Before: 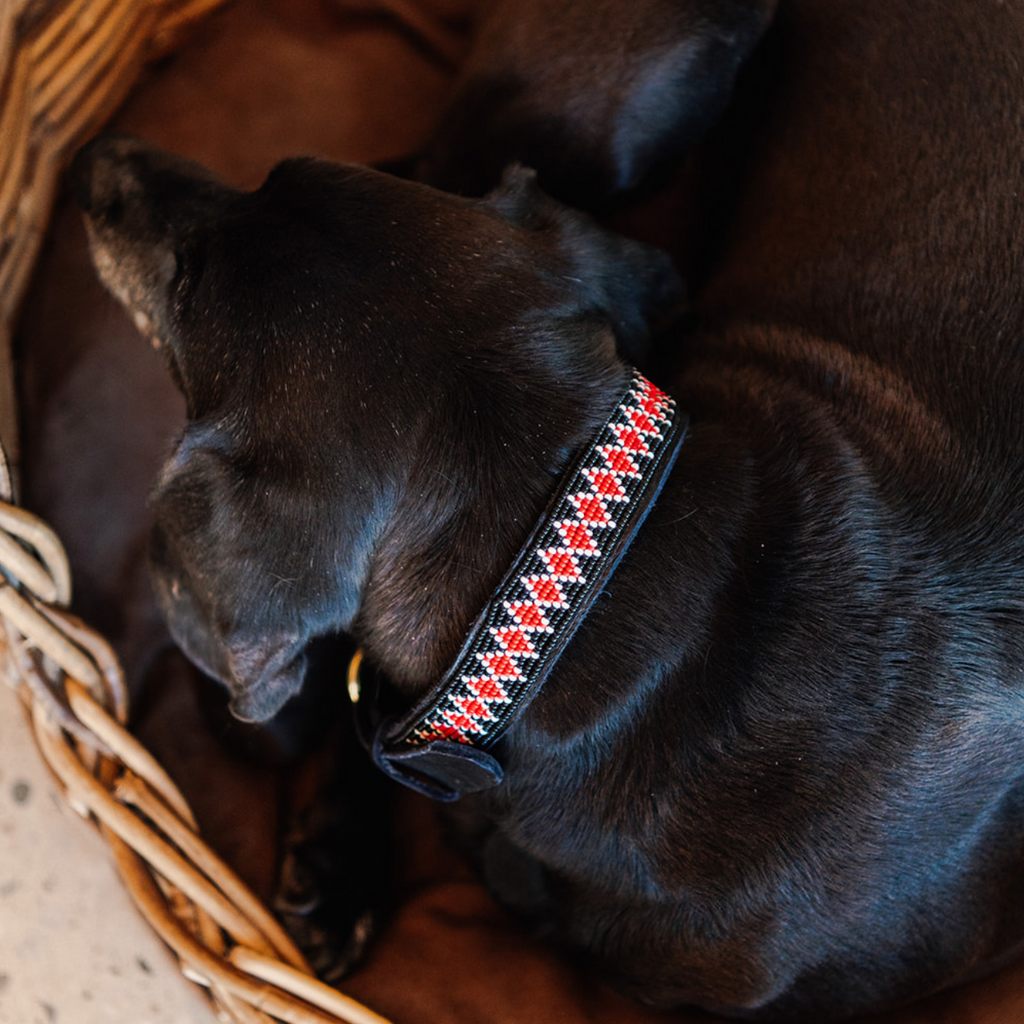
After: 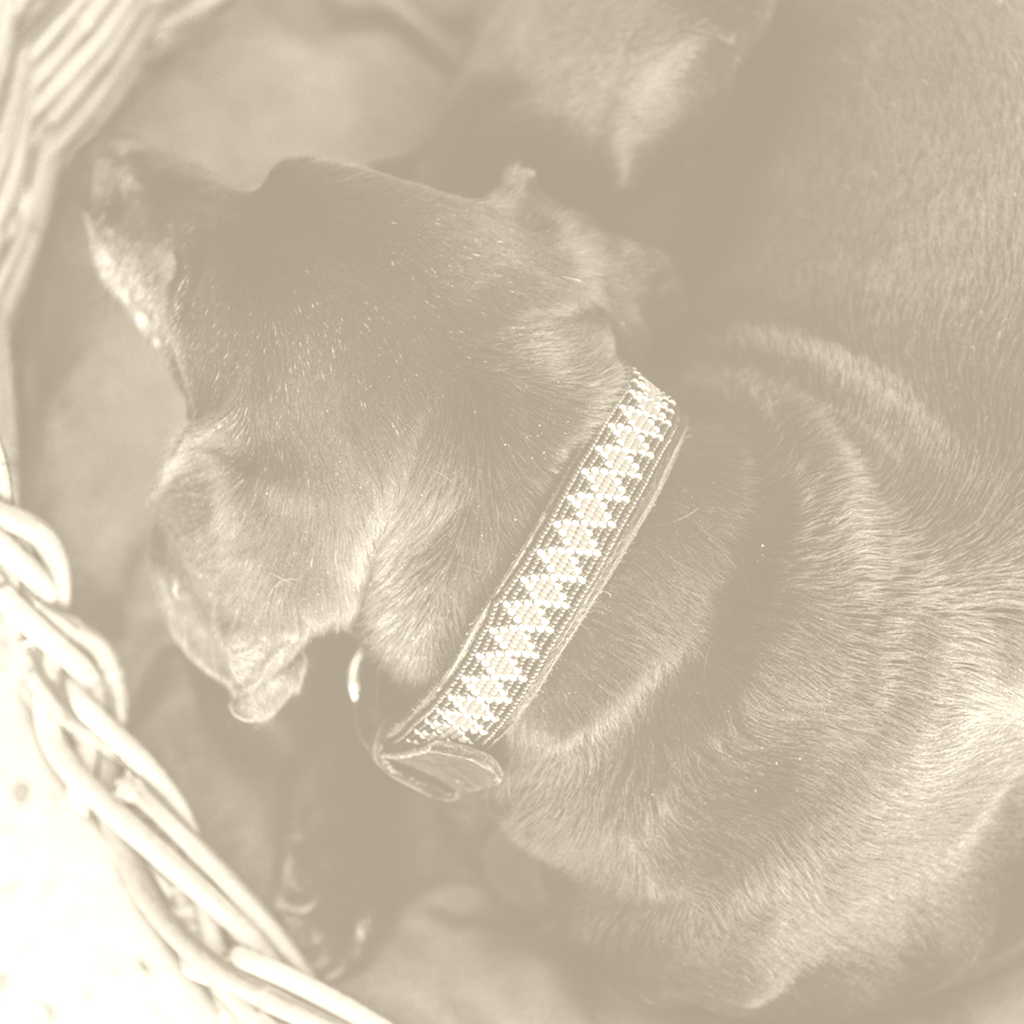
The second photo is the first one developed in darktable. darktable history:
colorize: hue 36°, saturation 71%, lightness 80.79%
local contrast: detail 130%
white balance: red 0.967, blue 1.119, emerald 0.756
